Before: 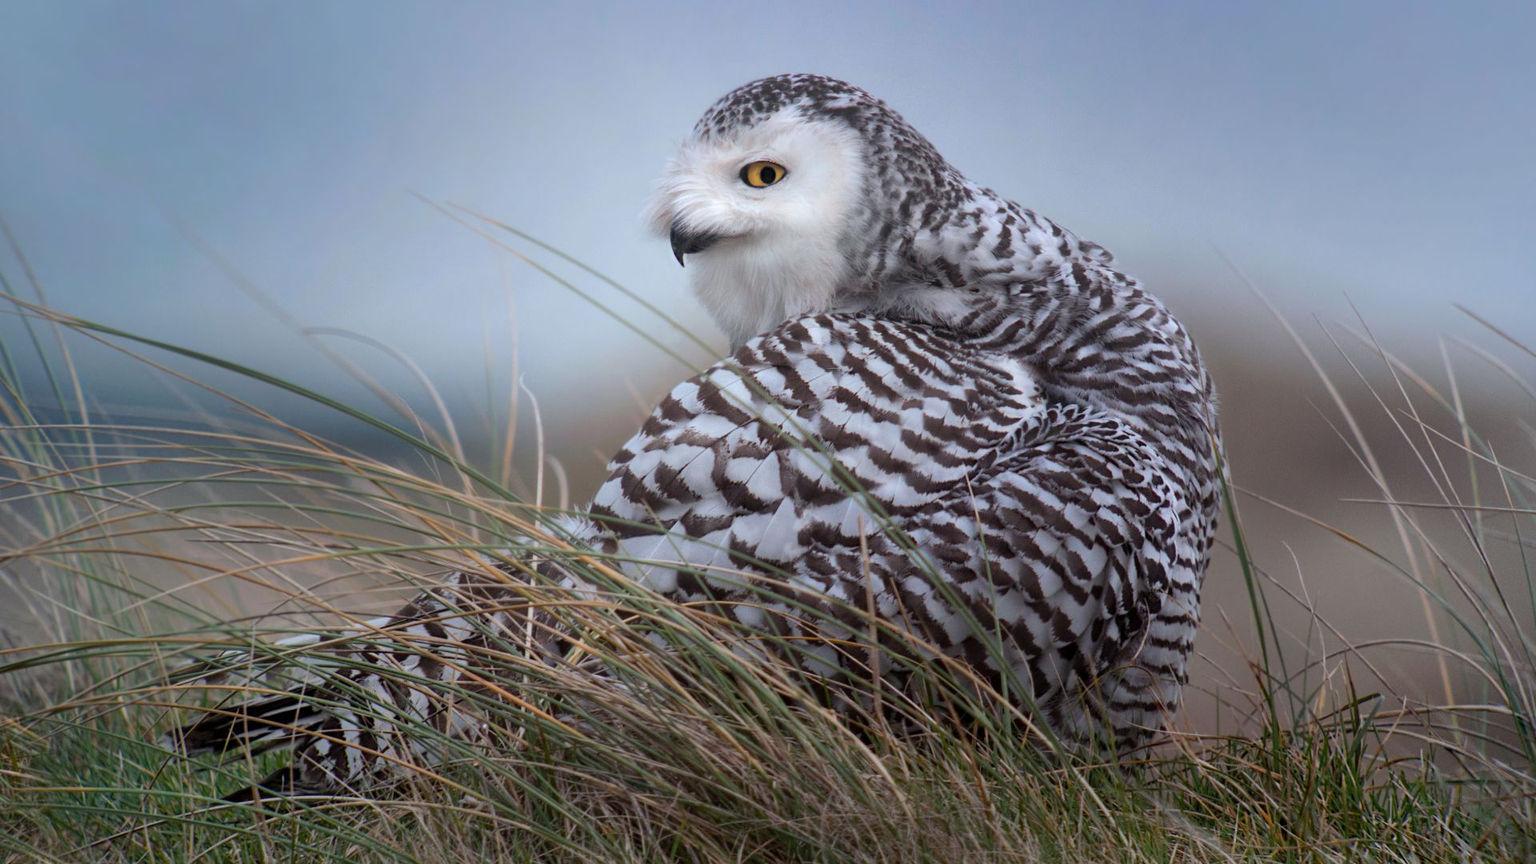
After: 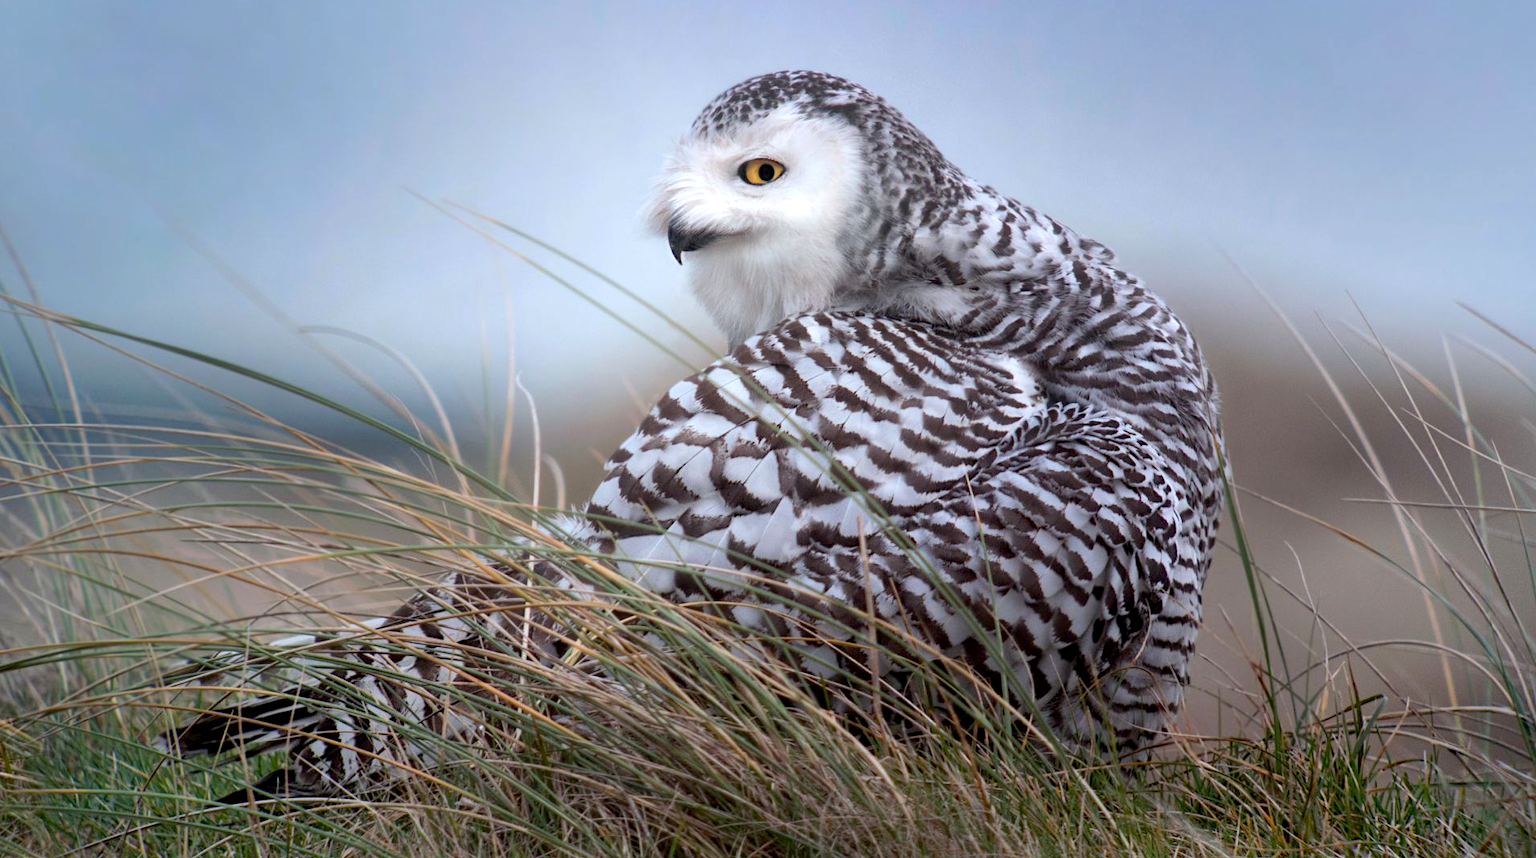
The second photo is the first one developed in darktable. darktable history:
crop: left 0.49%, top 0.517%, right 0.218%, bottom 0.837%
exposure: black level correction 0.005, exposure 0.418 EV, compensate highlight preservation false
